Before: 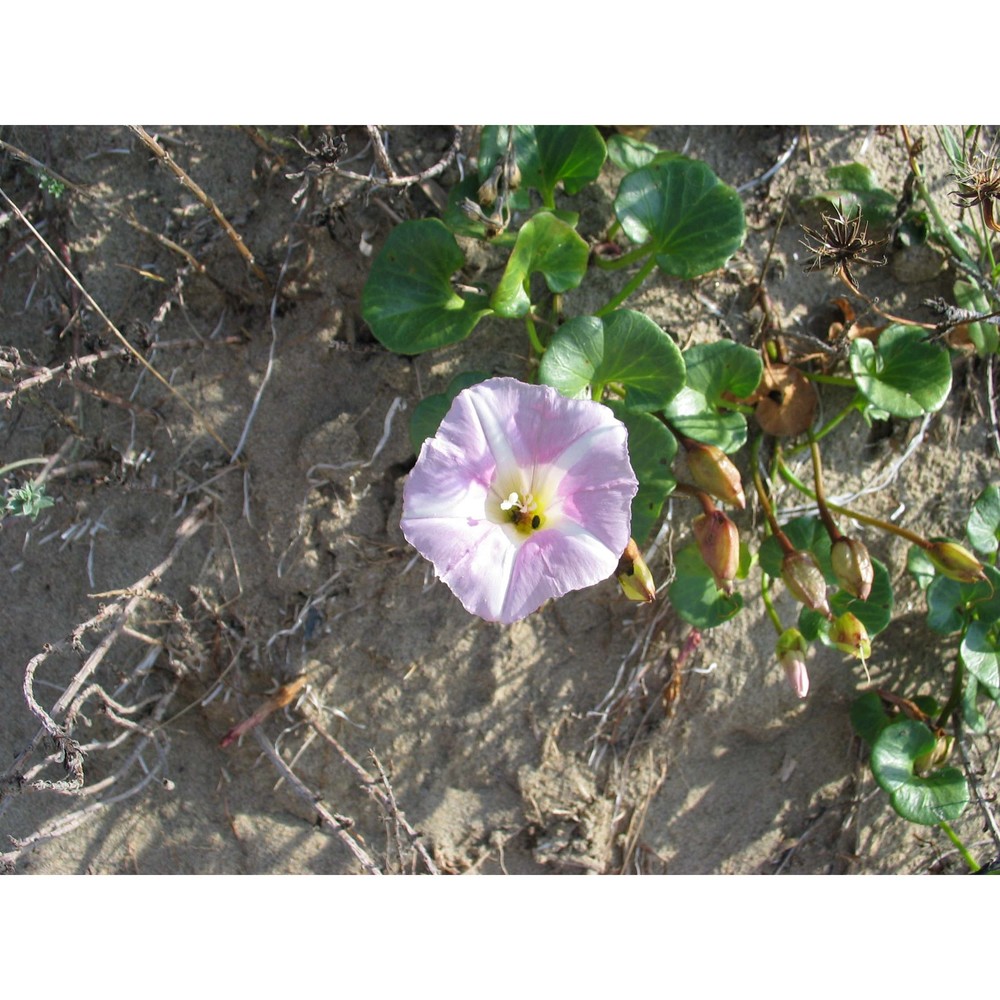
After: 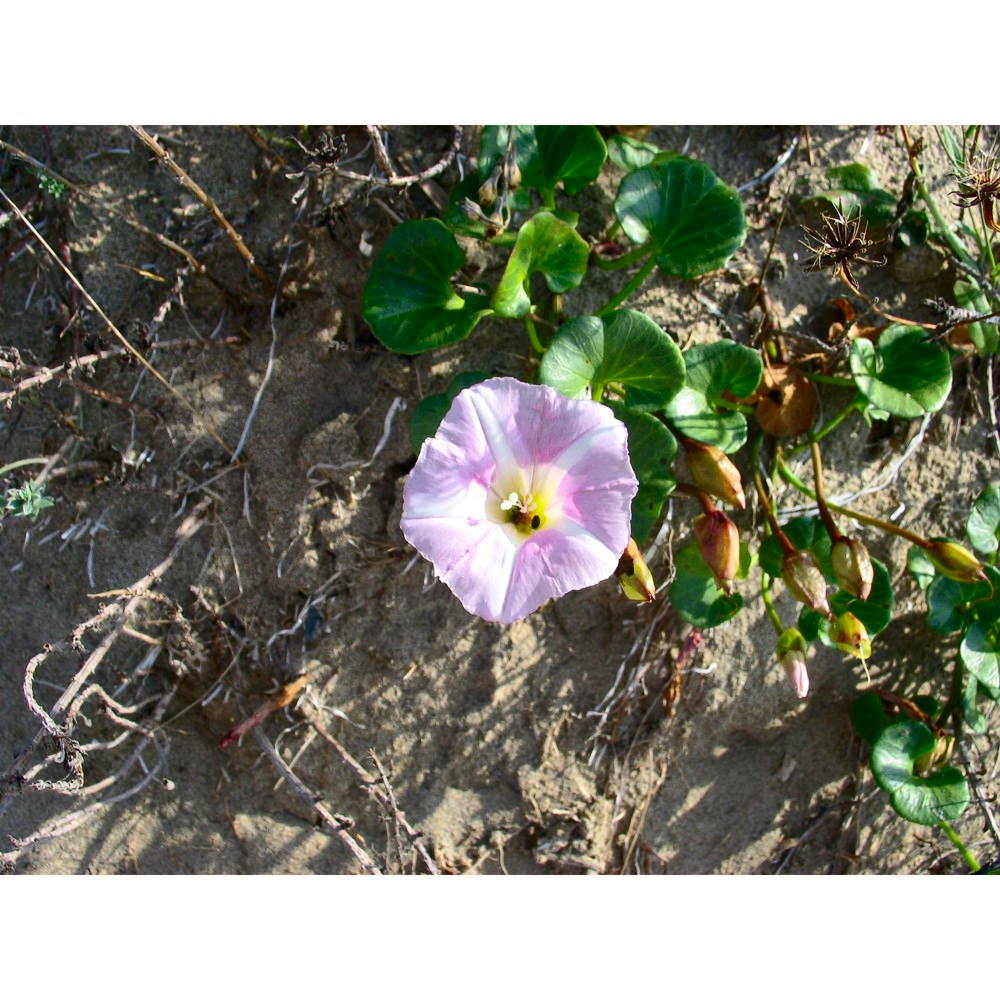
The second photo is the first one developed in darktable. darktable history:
rotate and perspective: automatic cropping original format, crop left 0, crop top 0
contrast brightness saturation: contrast 0.32, brightness -0.08, saturation 0.17
shadows and highlights: on, module defaults
